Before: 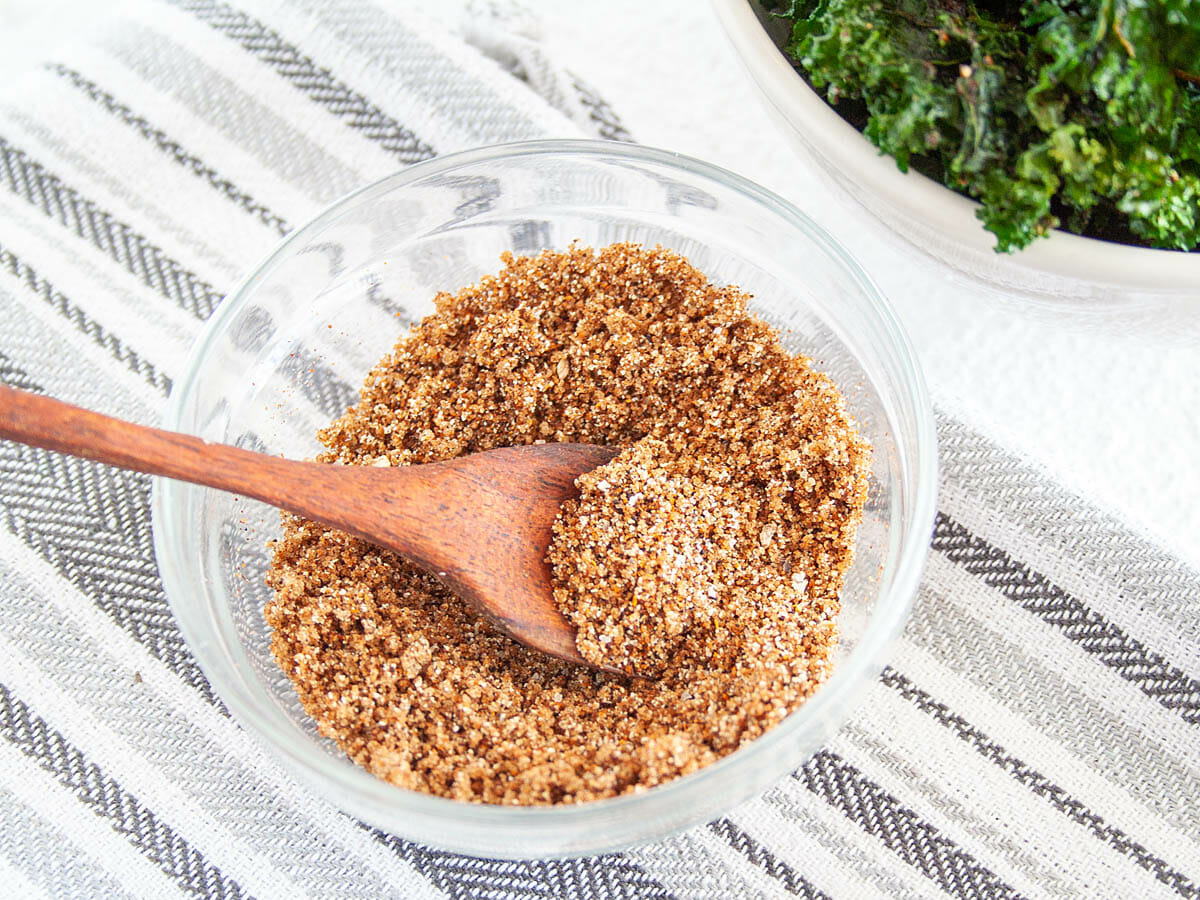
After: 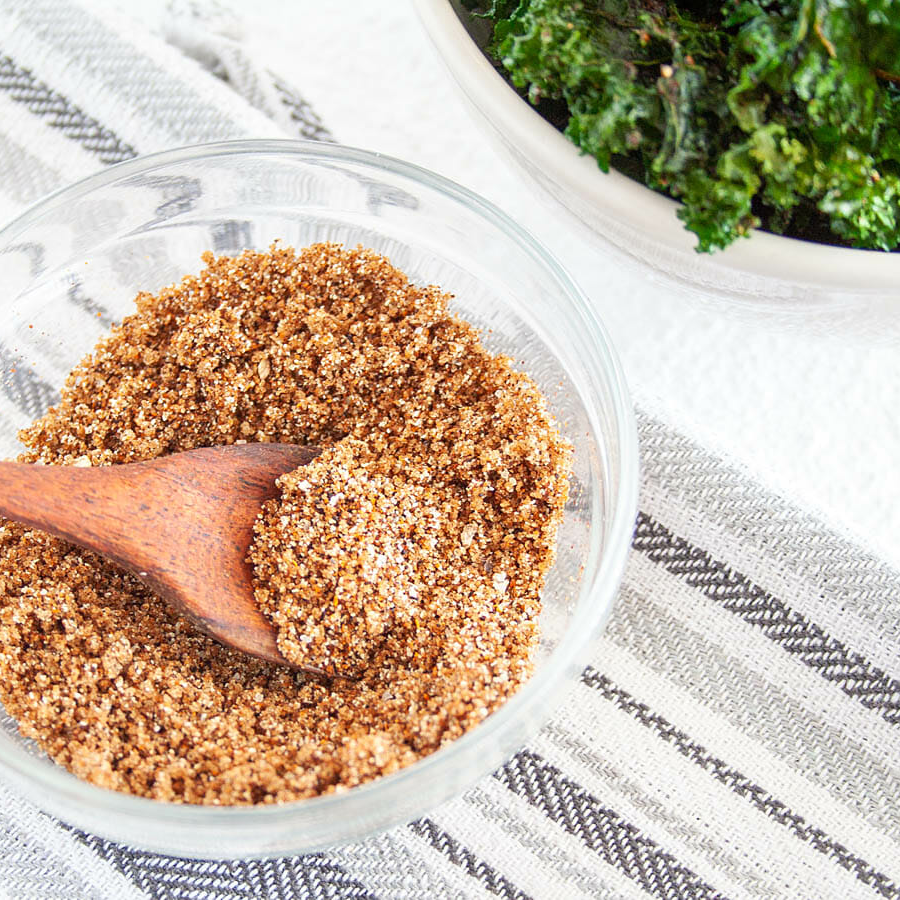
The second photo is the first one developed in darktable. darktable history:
crop and rotate: left 24.928%
tone equalizer: on, module defaults
